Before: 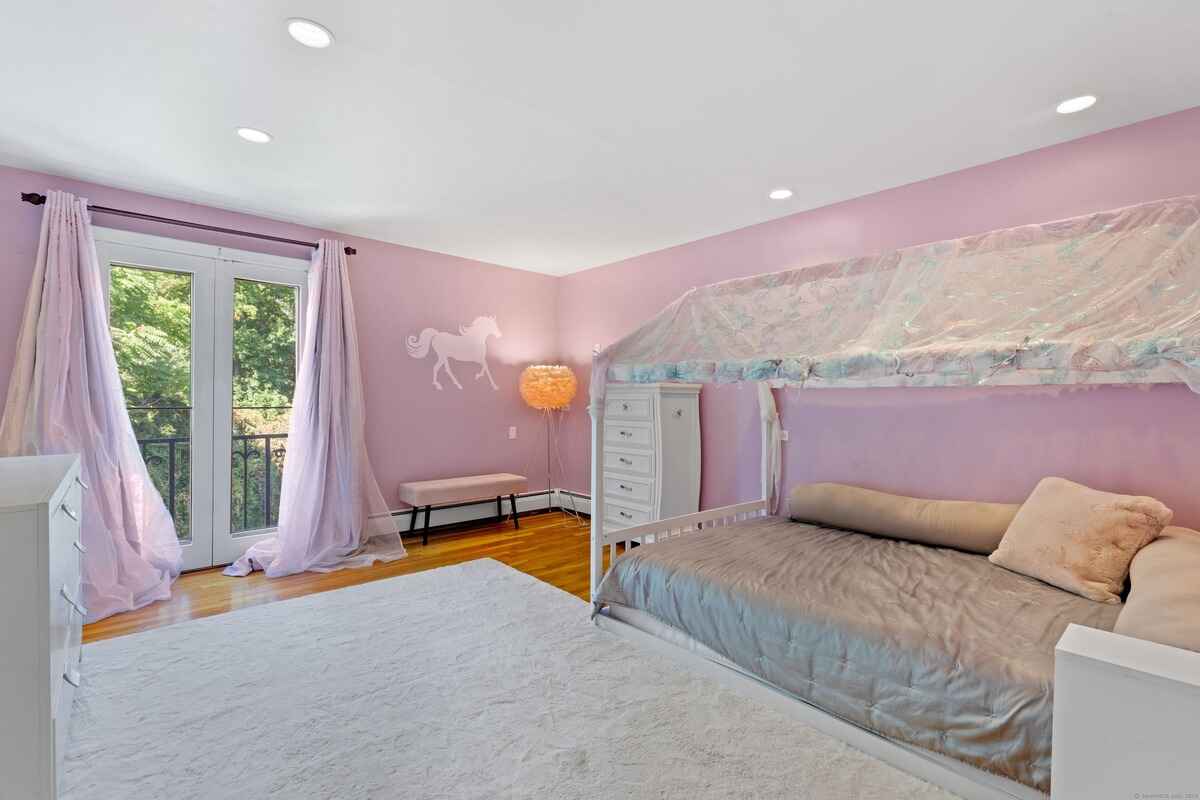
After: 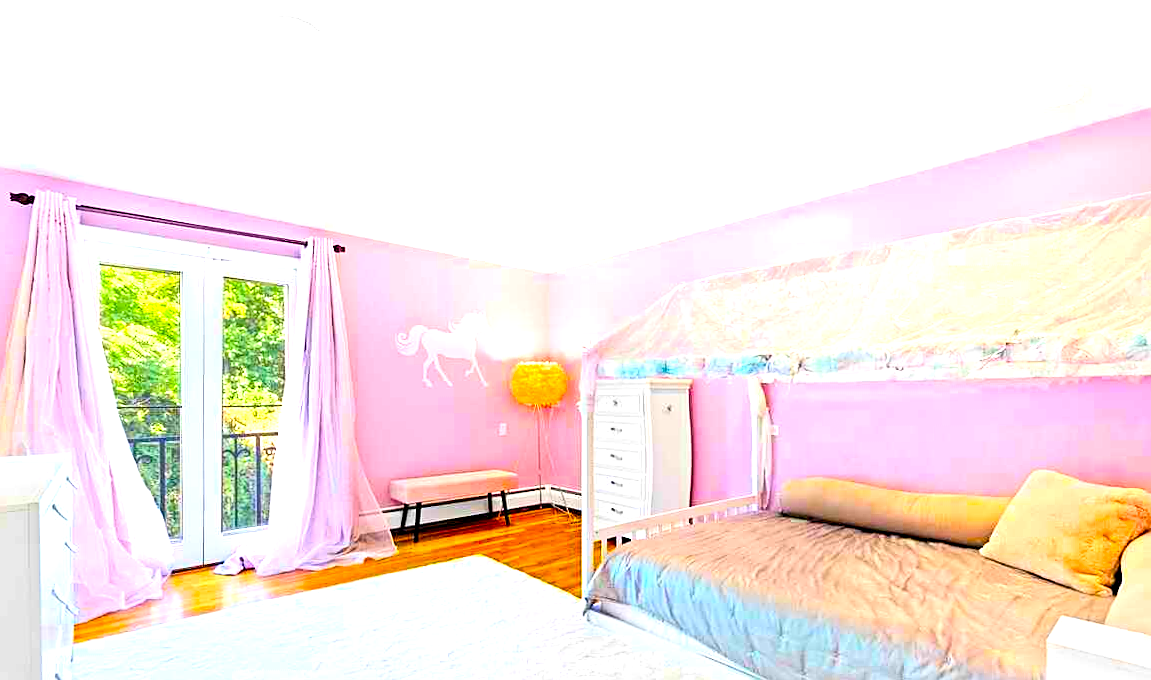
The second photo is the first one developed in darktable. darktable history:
sharpen: on, module defaults
color balance rgb: linear chroma grading › global chroma 9.08%, perceptual saturation grading › global saturation 39.277%, global vibrance 20%
crop and rotate: angle 0.399°, left 0.331%, right 2.714%, bottom 14.095%
exposure: black level correction 0.001, exposure 1.306 EV, compensate highlight preservation false
contrast brightness saturation: contrast 0.157, saturation 0.318
